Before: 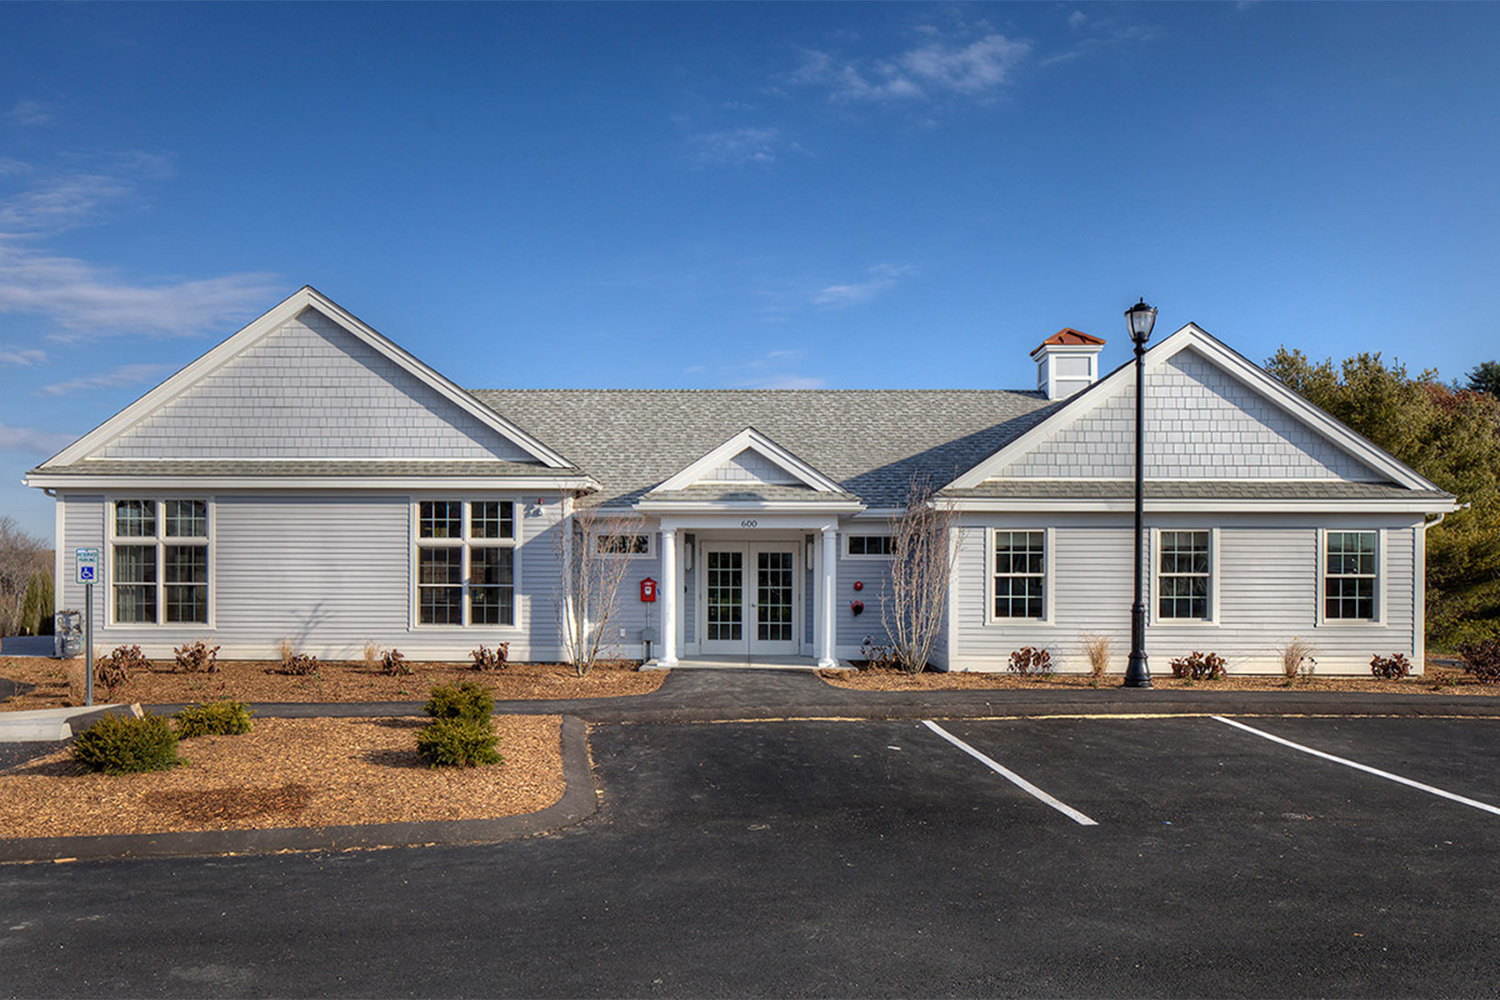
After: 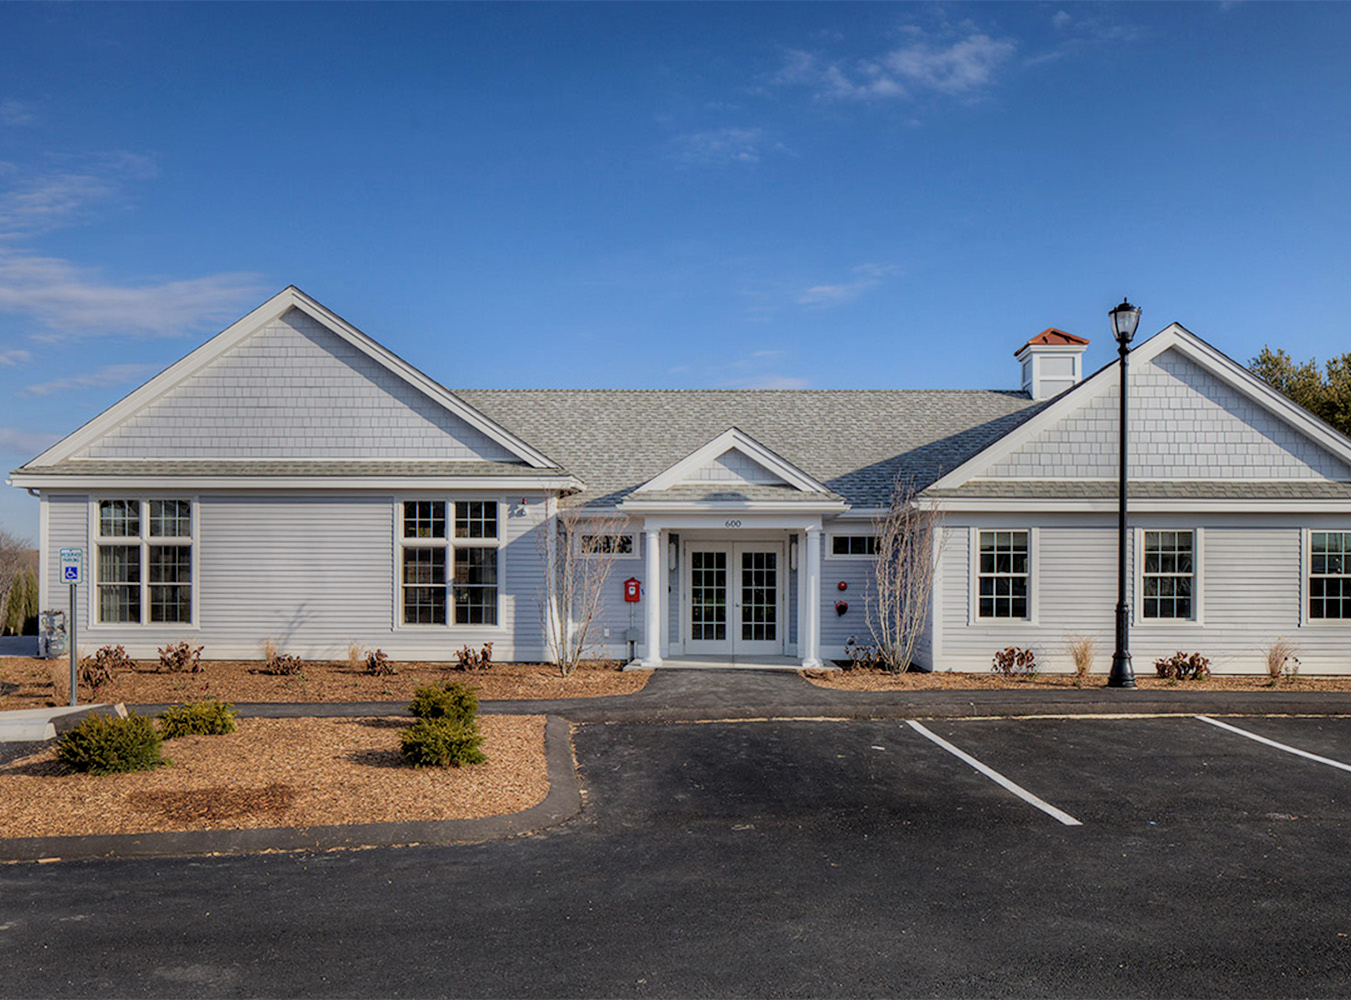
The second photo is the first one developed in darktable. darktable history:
crop and rotate: left 1.088%, right 8.807%
filmic rgb: middle gray luminance 18.42%, black relative exposure -11.25 EV, white relative exposure 3.75 EV, threshold 6 EV, target black luminance 0%, hardness 5.87, latitude 57.4%, contrast 0.963, shadows ↔ highlights balance 49.98%, add noise in highlights 0, preserve chrominance luminance Y, color science v3 (2019), use custom middle-gray values true, iterations of high-quality reconstruction 0, contrast in highlights soft, enable highlight reconstruction true
